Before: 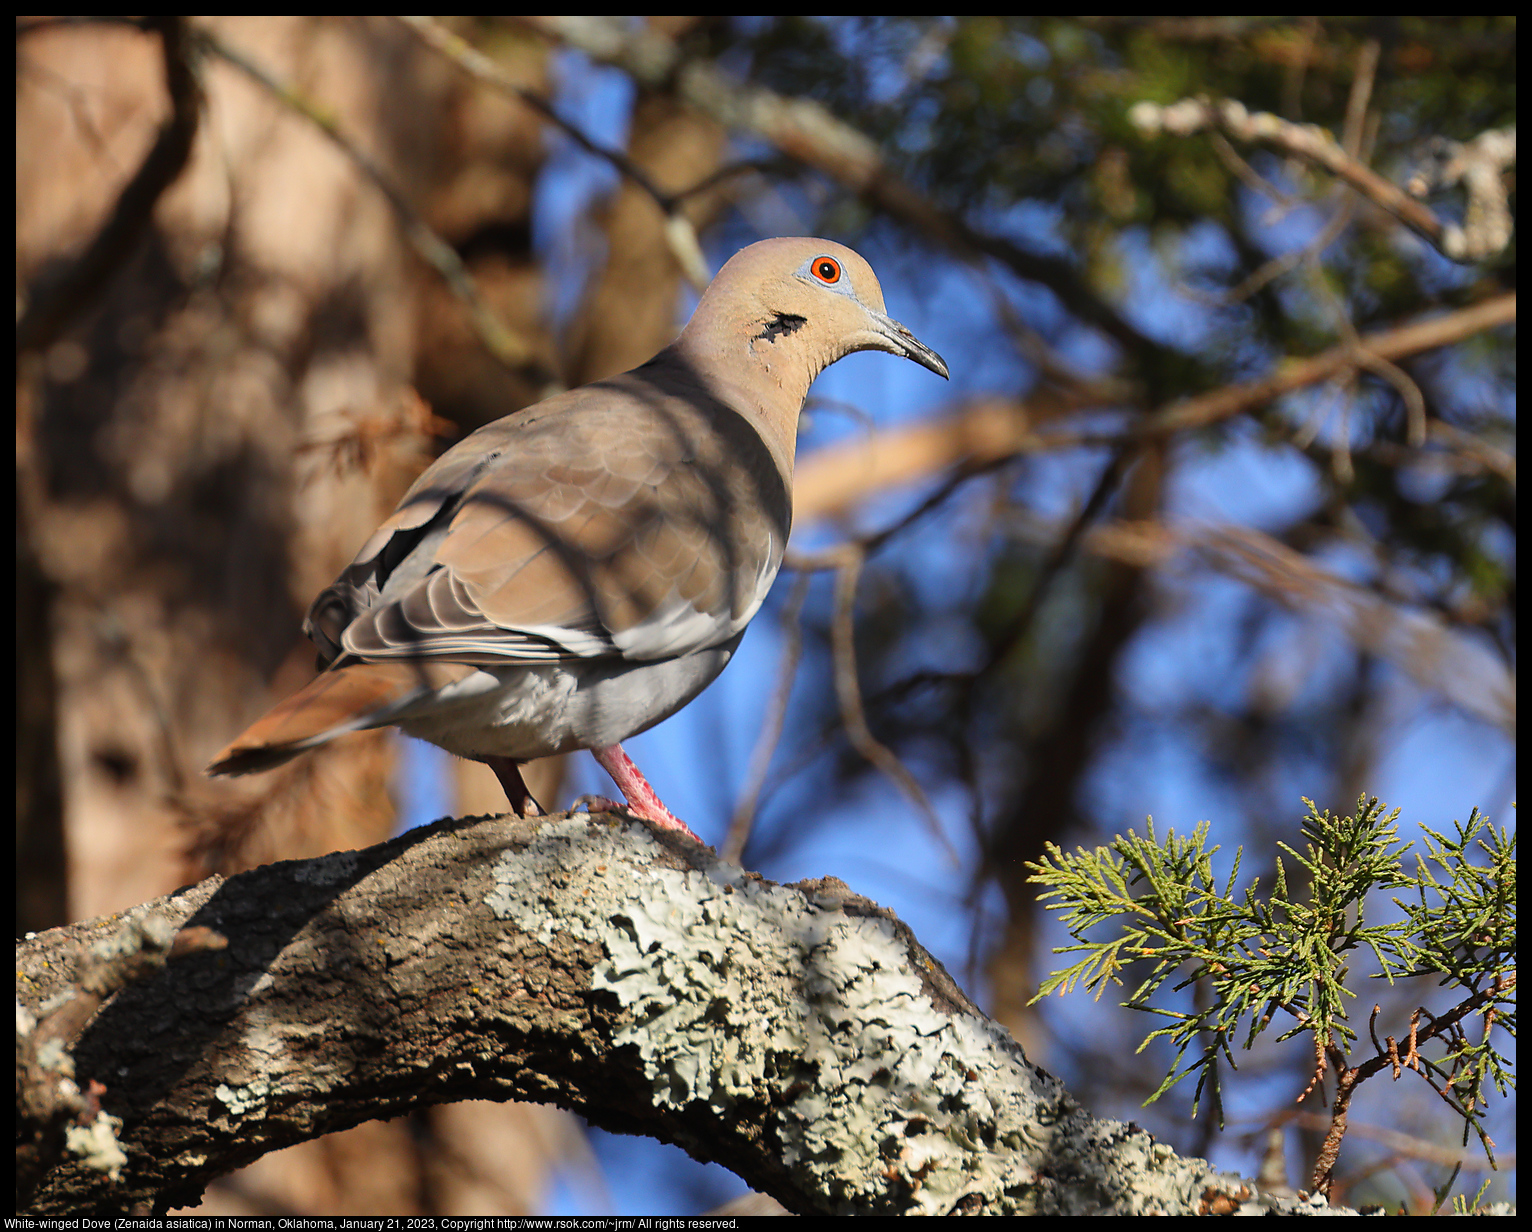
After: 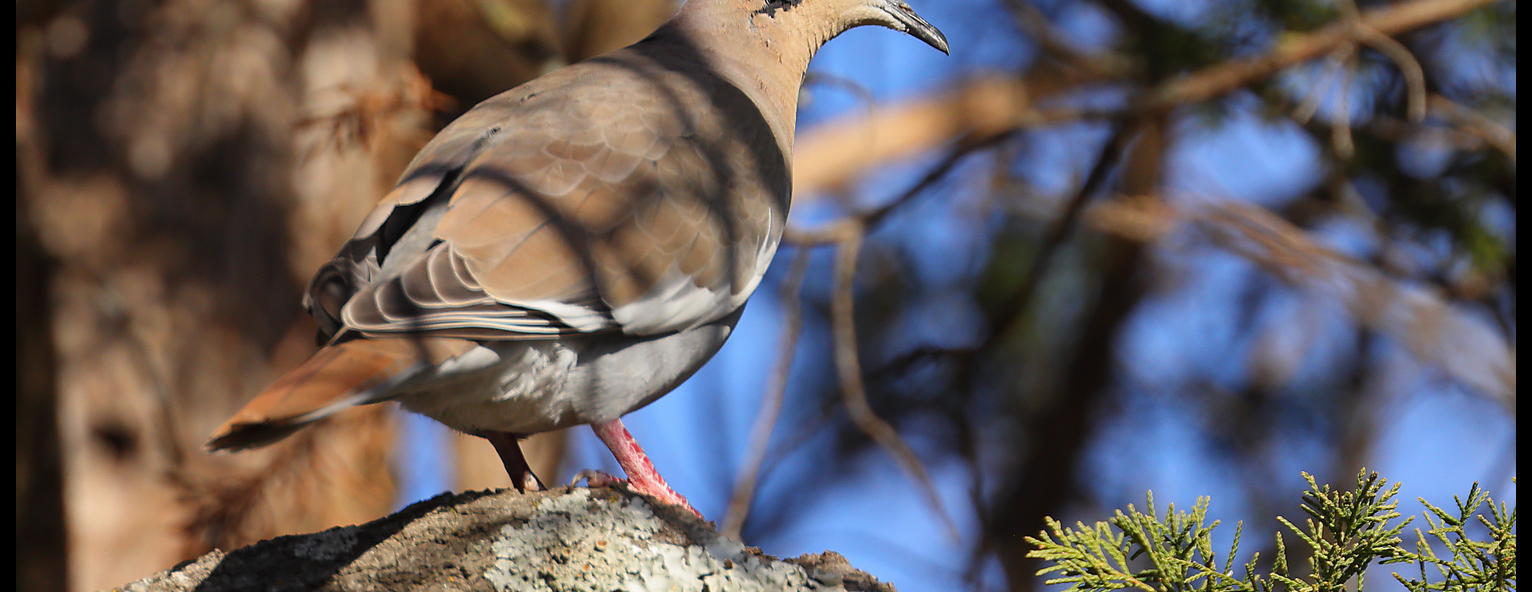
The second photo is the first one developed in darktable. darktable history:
crop and rotate: top 26.406%, bottom 25.529%
